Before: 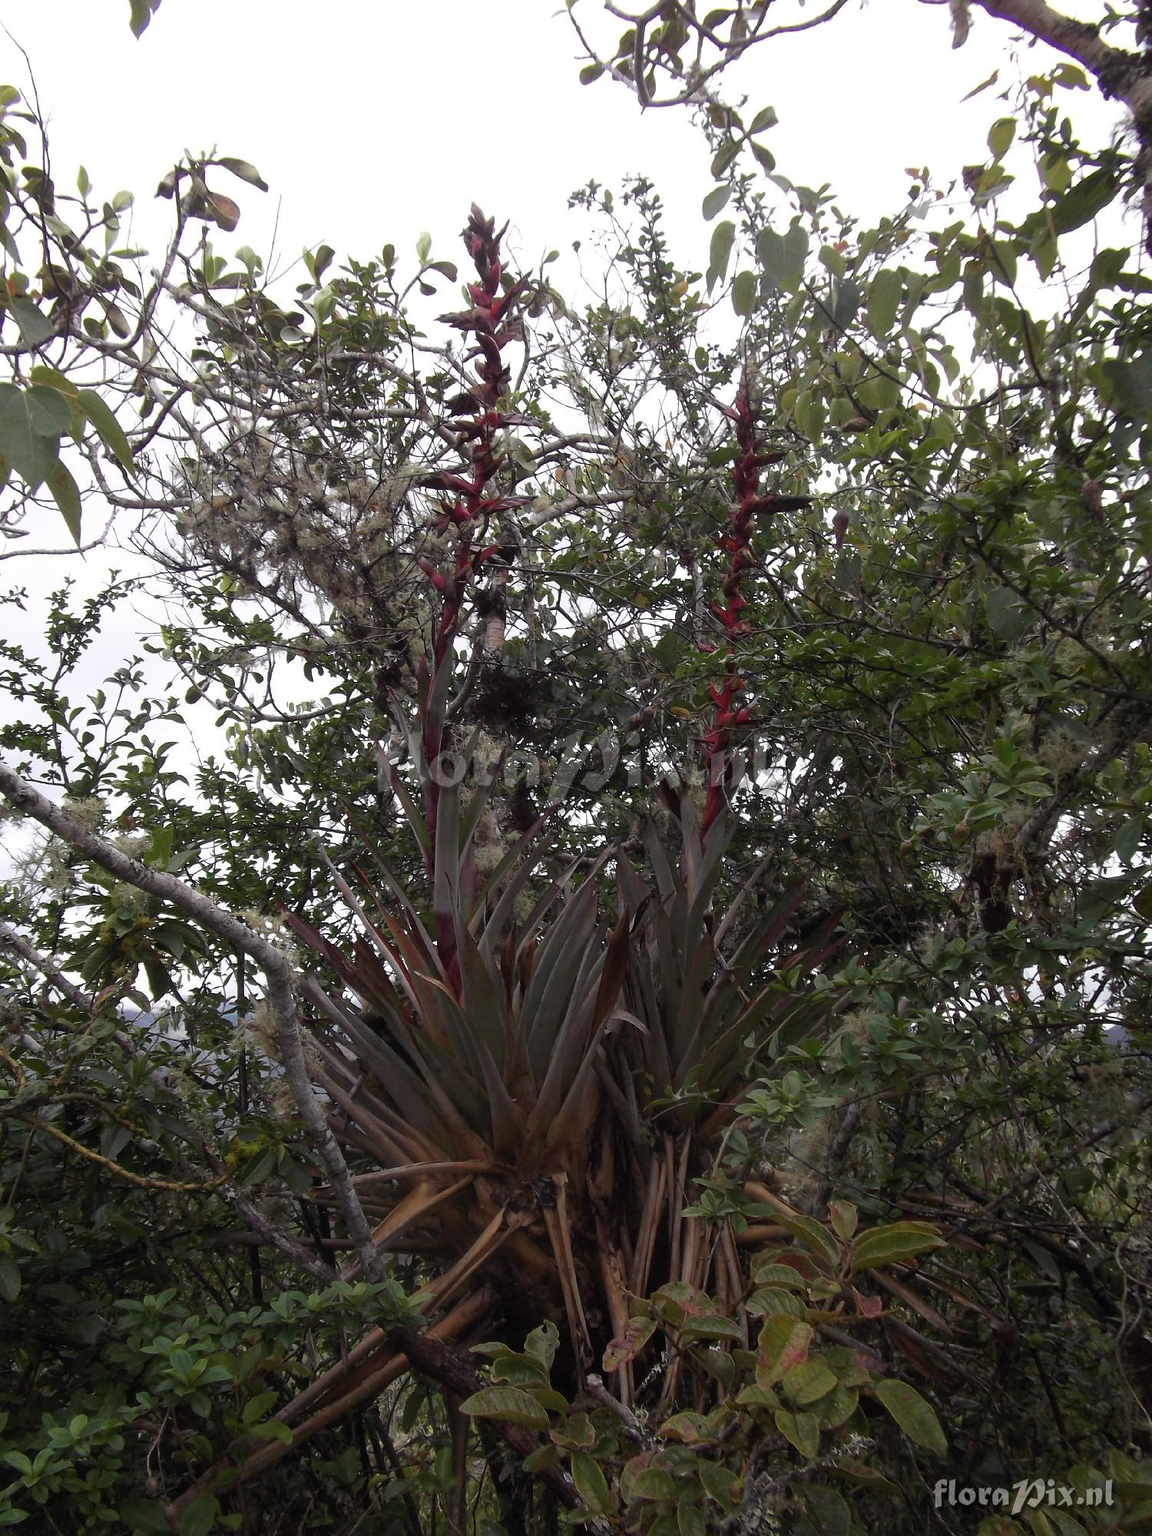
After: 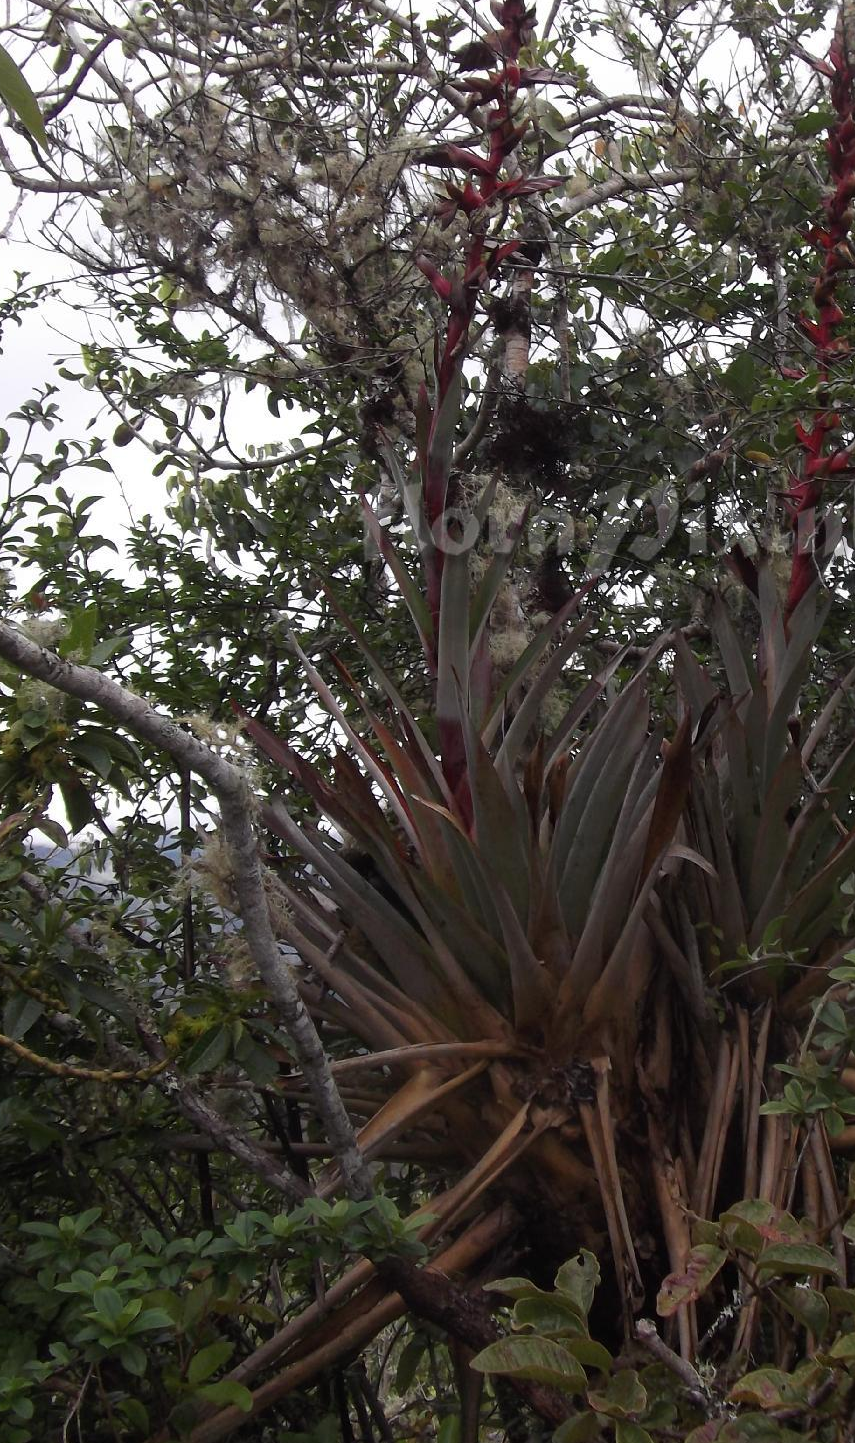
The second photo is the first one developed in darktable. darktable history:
crop: left 8.586%, top 23.517%, right 34.407%, bottom 4.327%
tone curve: curves: ch0 [(0, 0) (0.003, 0.003) (0.011, 0.011) (0.025, 0.025) (0.044, 0.044) (0.069, 0.069) (0.1, 0.099) (0.136, 0.135) (0.177, 0.176) (0.224, 0.223) (0.277, 0.275) (0.335, 0.333) (0.399, 0.396) (0.468, 0.465) (0.543, 0.545) (0.623, 0.625) (0.709, 0.71) (0.801, 0.801) (0.898, 0.898) (1, 1)], color space Lab, independent channels, preserve colors none
